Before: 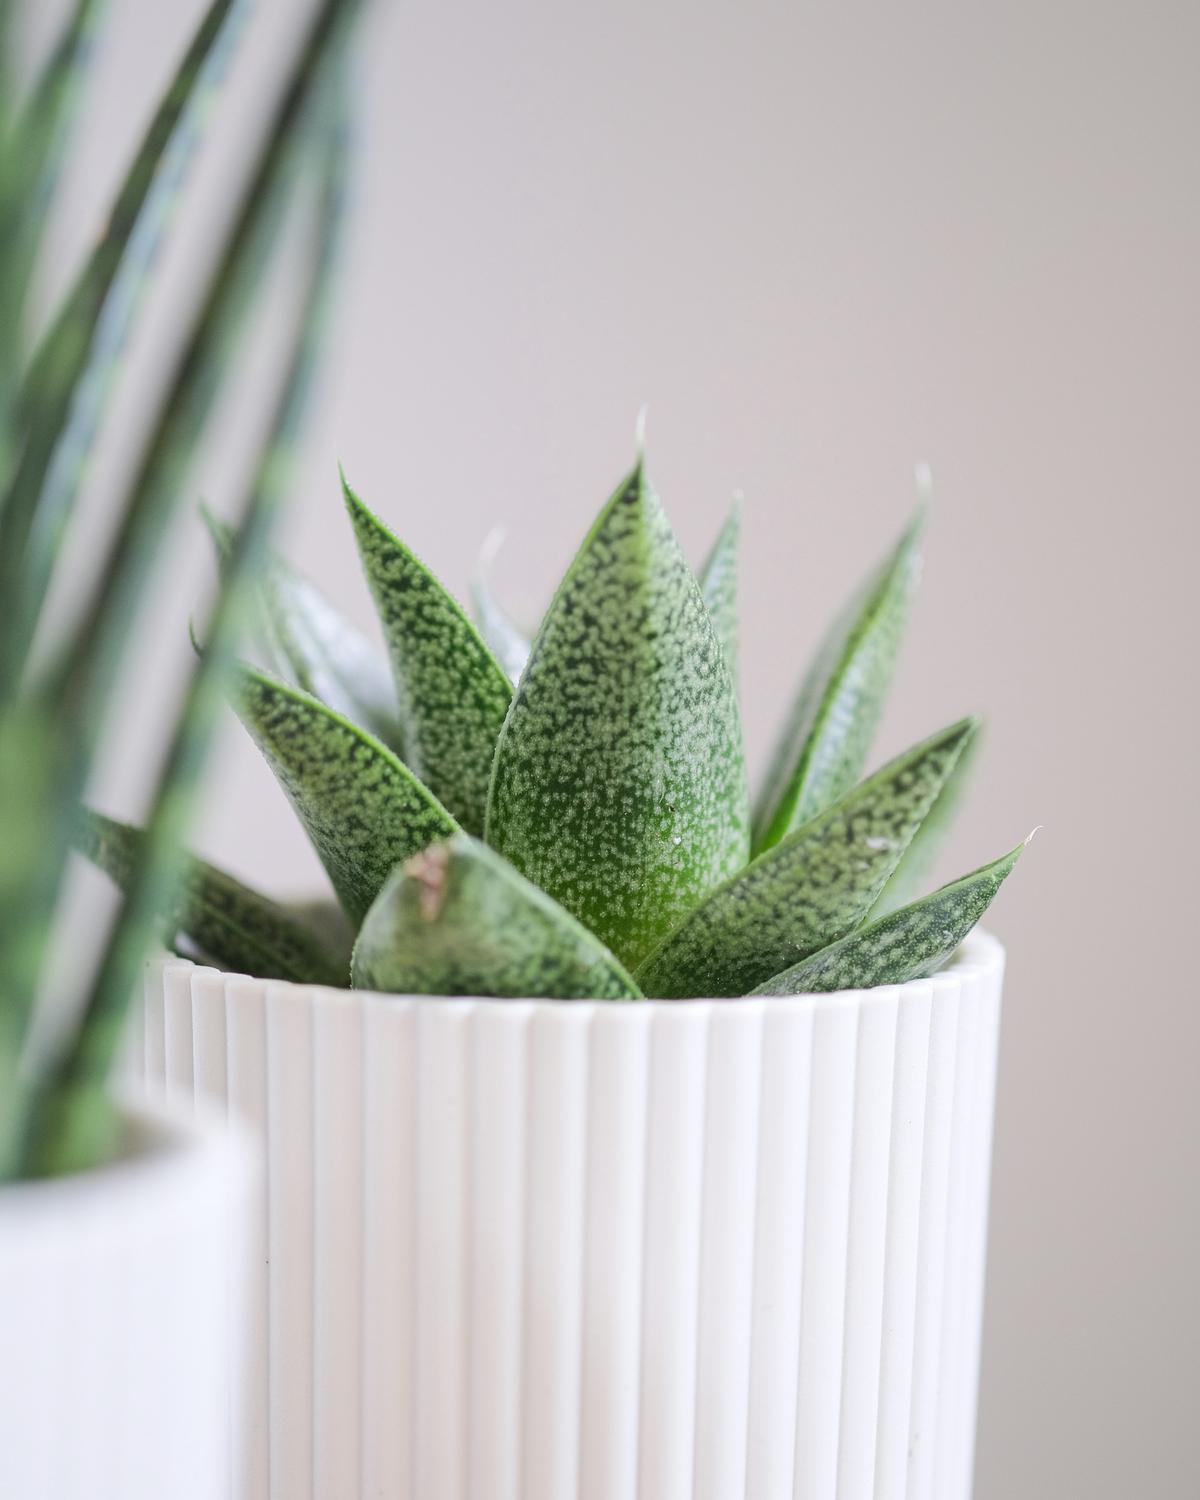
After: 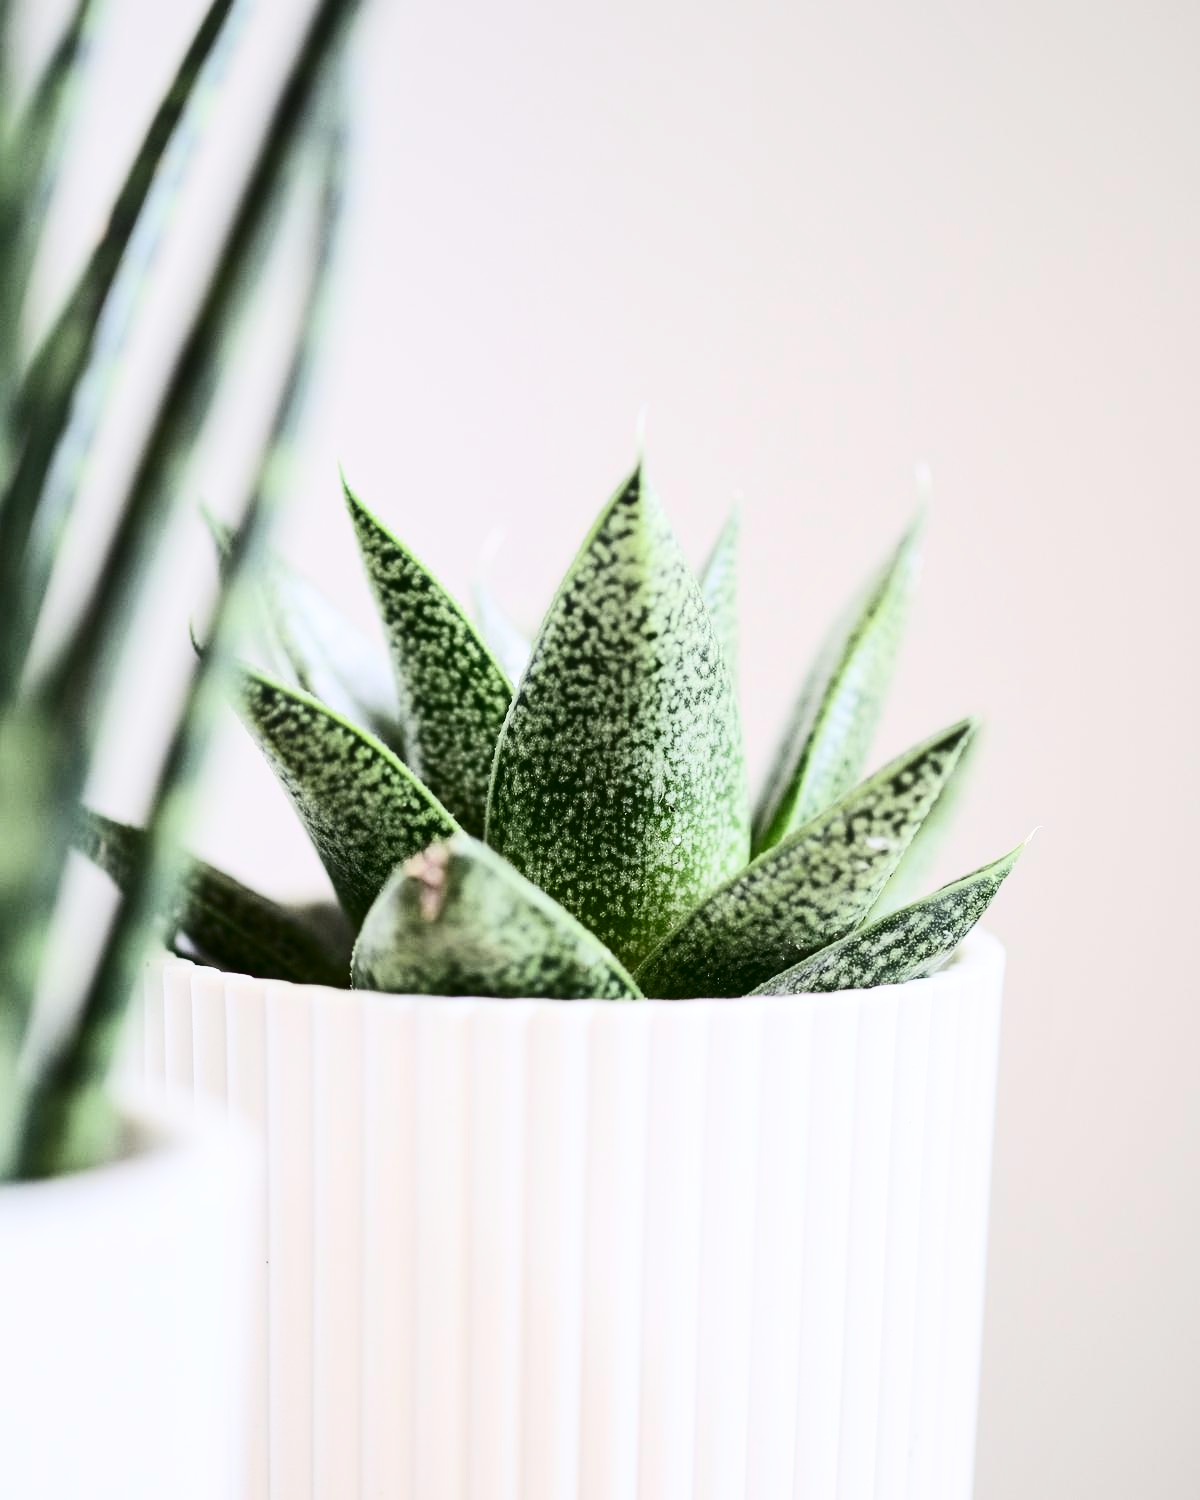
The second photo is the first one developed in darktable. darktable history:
tone equalizer: on, module defaults
contrast brightness saturation: contrast 0.491, saturation -0.095
